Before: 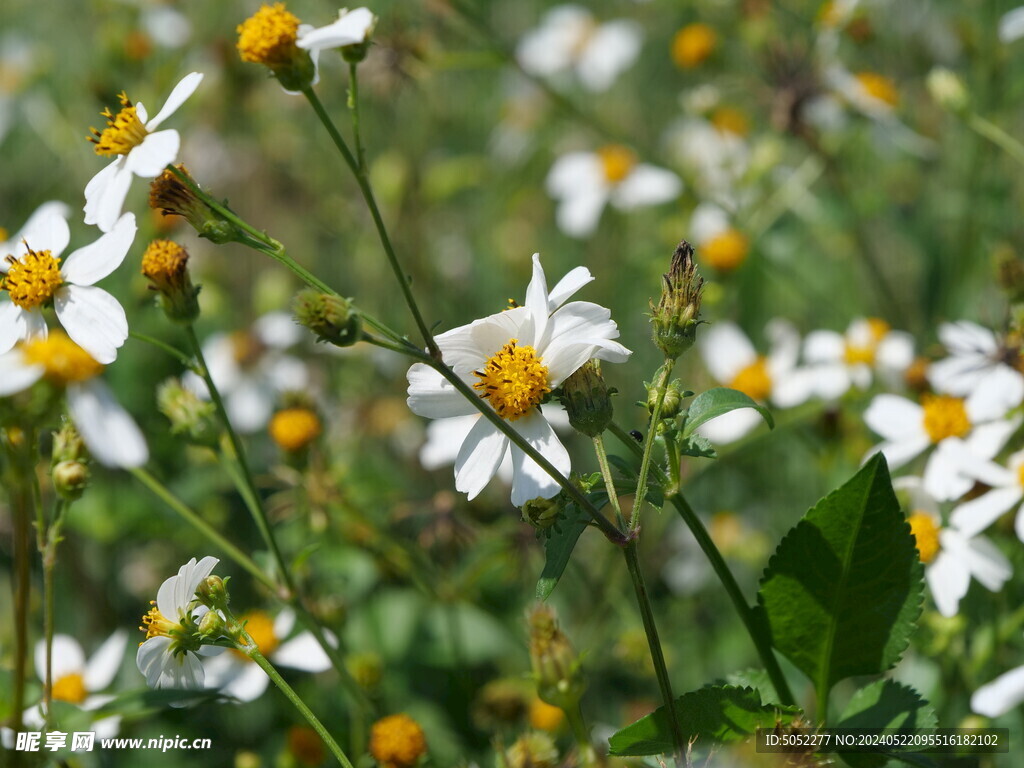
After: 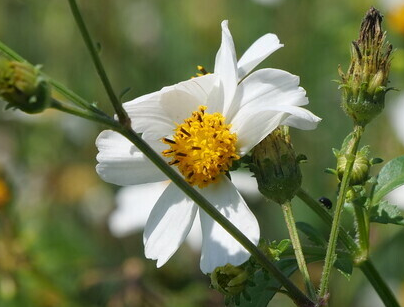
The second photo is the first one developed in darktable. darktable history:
crop: left 30.462%, top 30.362%, right 29.99%, bottom 29.598%
